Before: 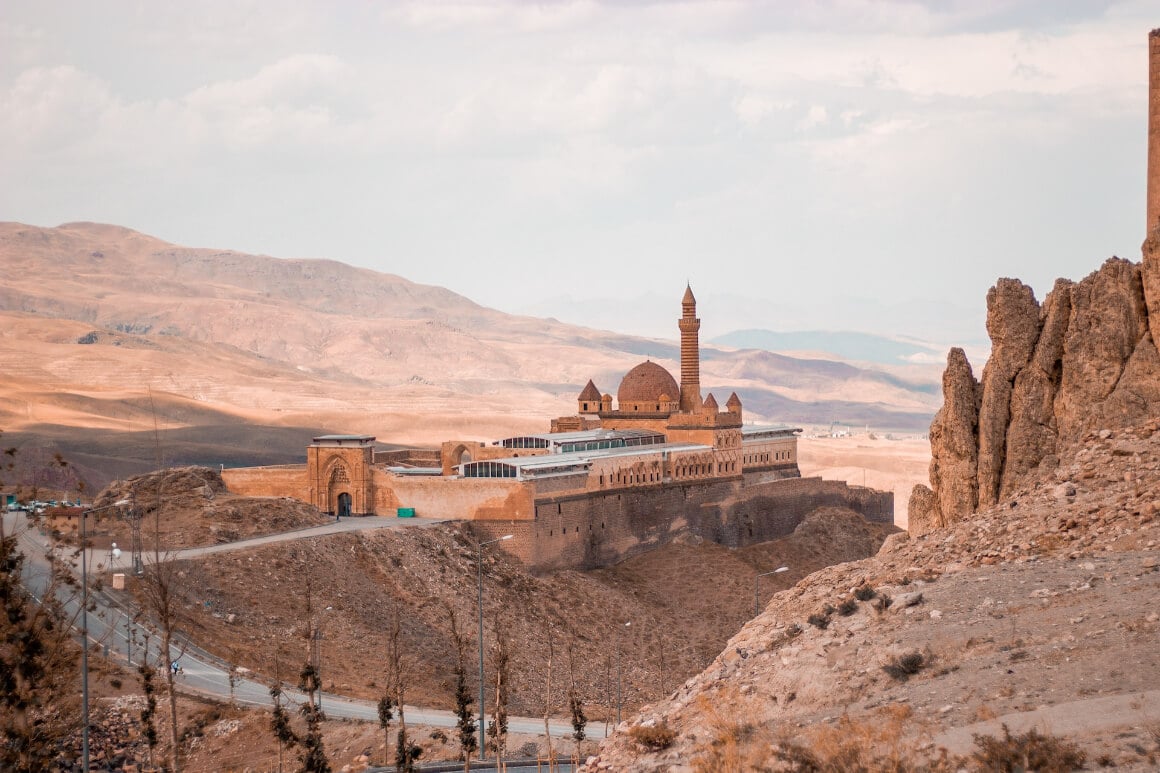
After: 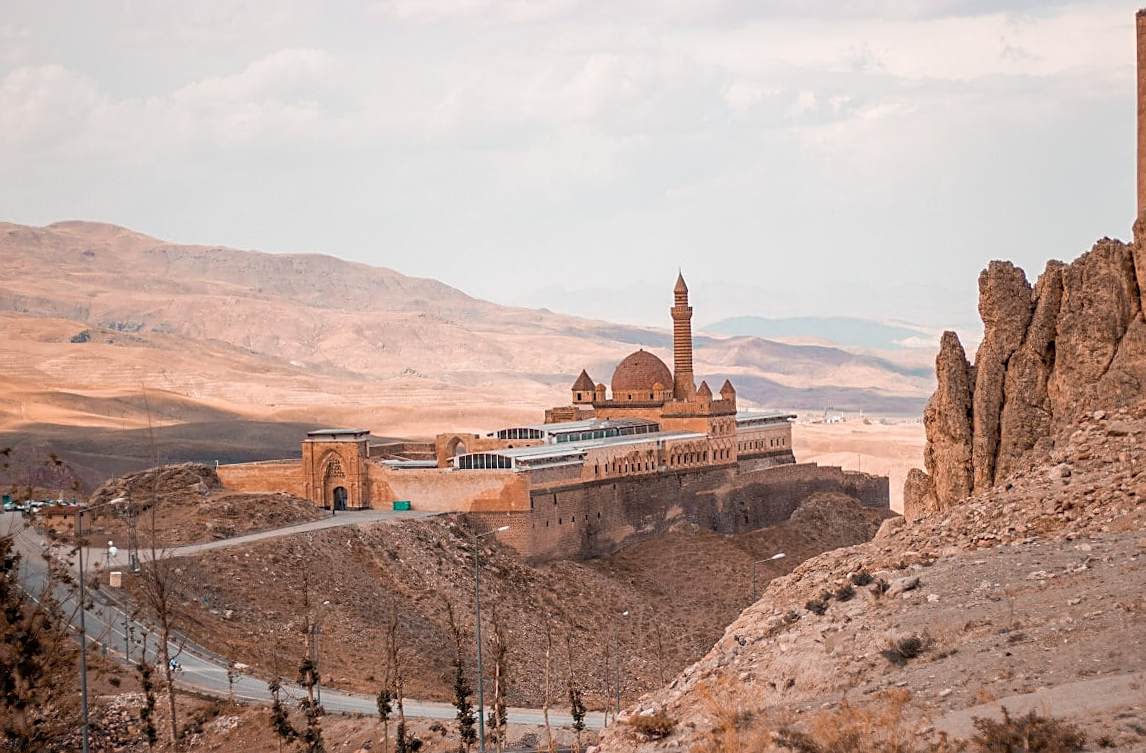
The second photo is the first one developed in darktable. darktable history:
sharpen: on, module defaults
rotate and perspective: rotation -1°, crop left 0.011, crop right 0.989, crop top 0.025, crop bottom 0.975
